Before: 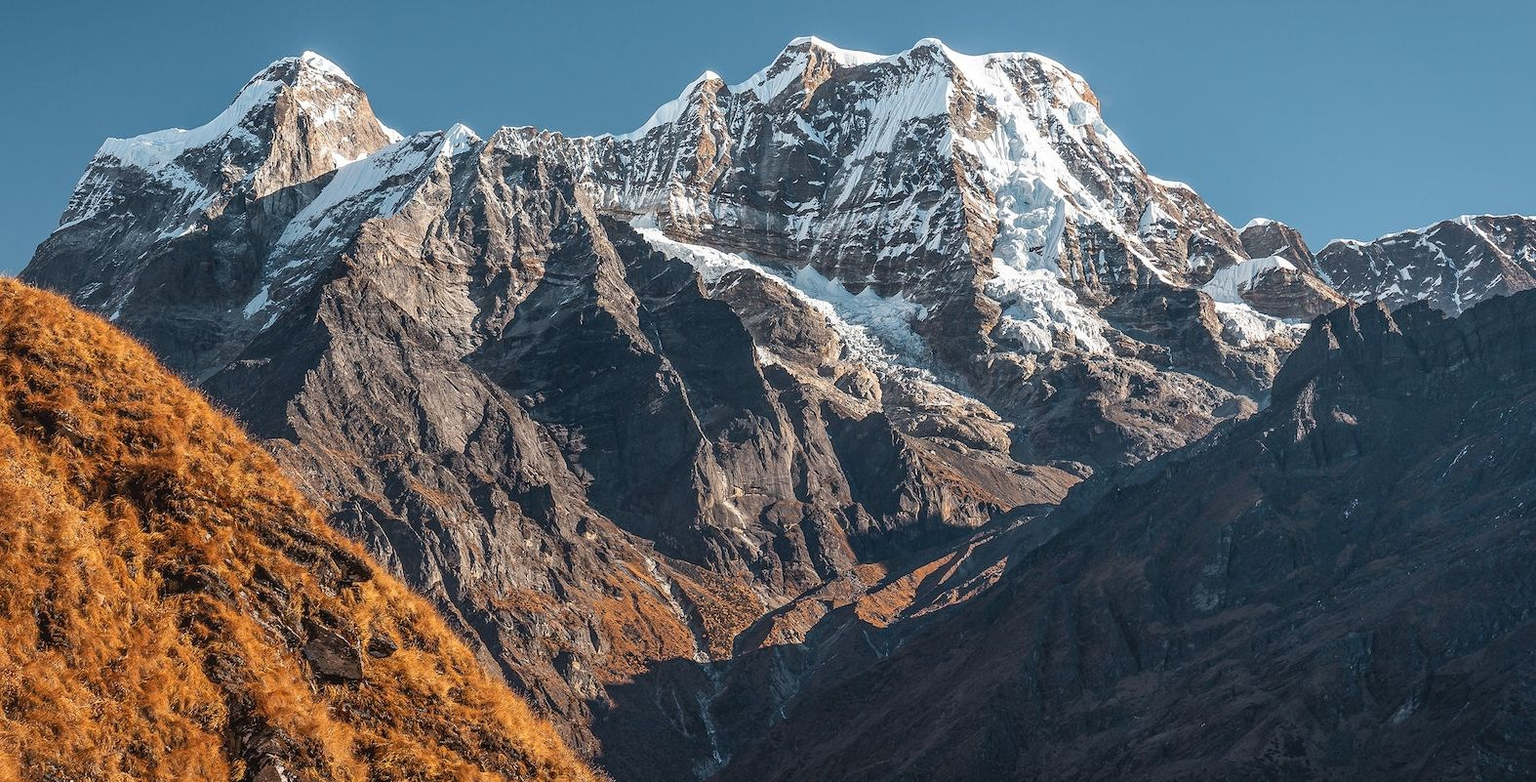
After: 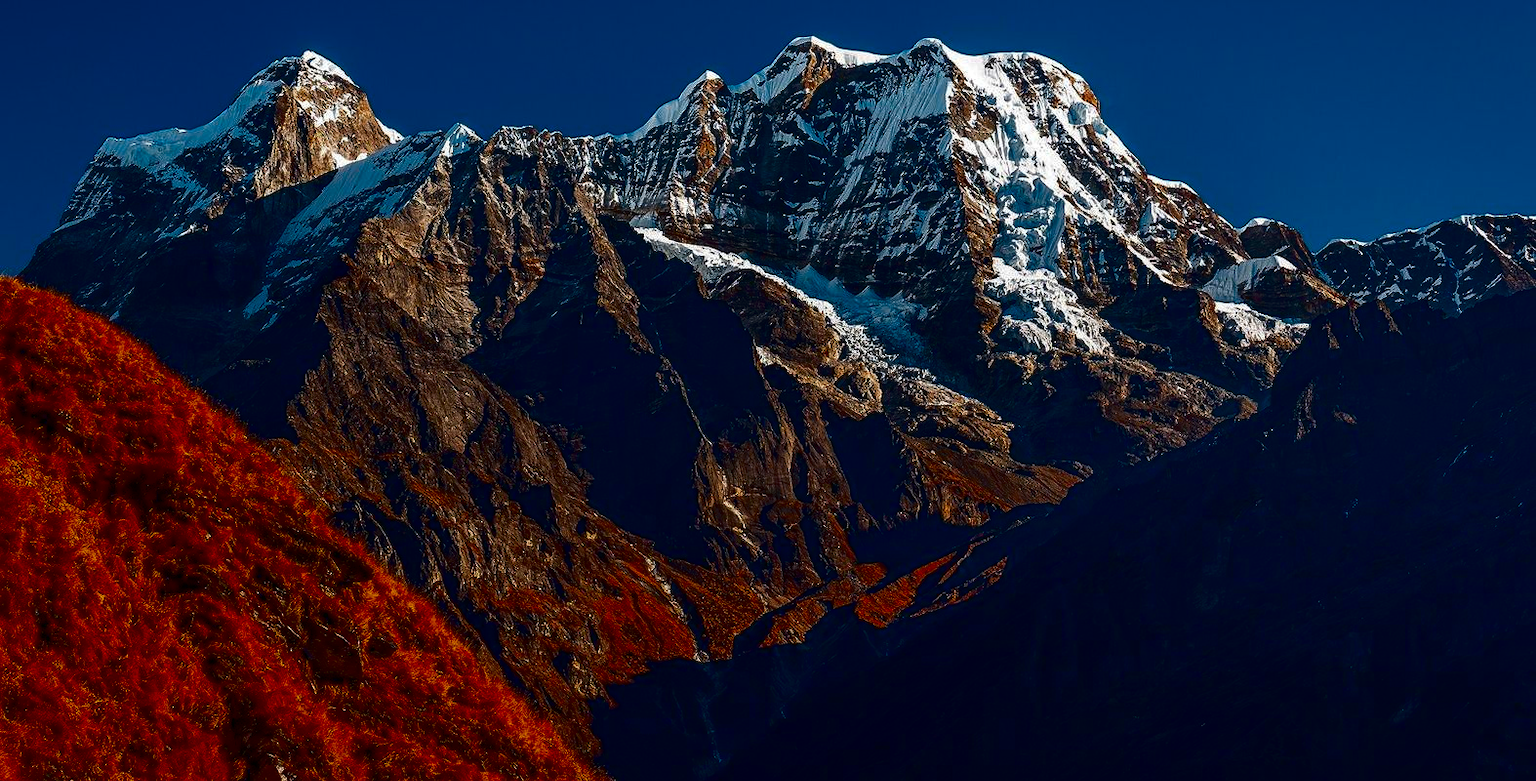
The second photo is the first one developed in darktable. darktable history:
contrast brightness saturation: brightness -0.997, saturation 0.998
